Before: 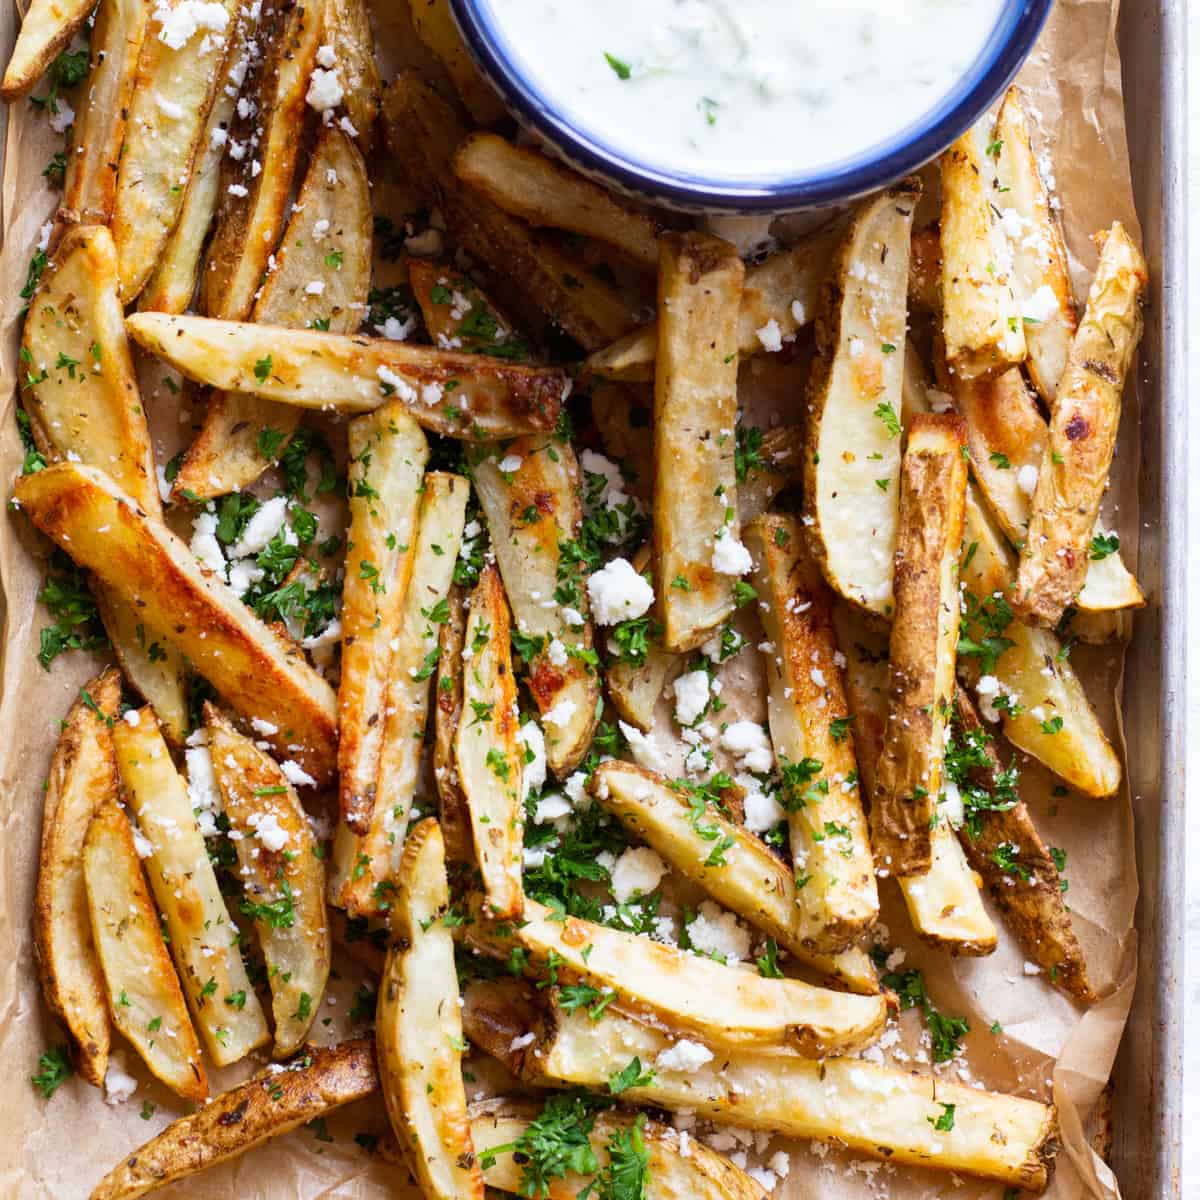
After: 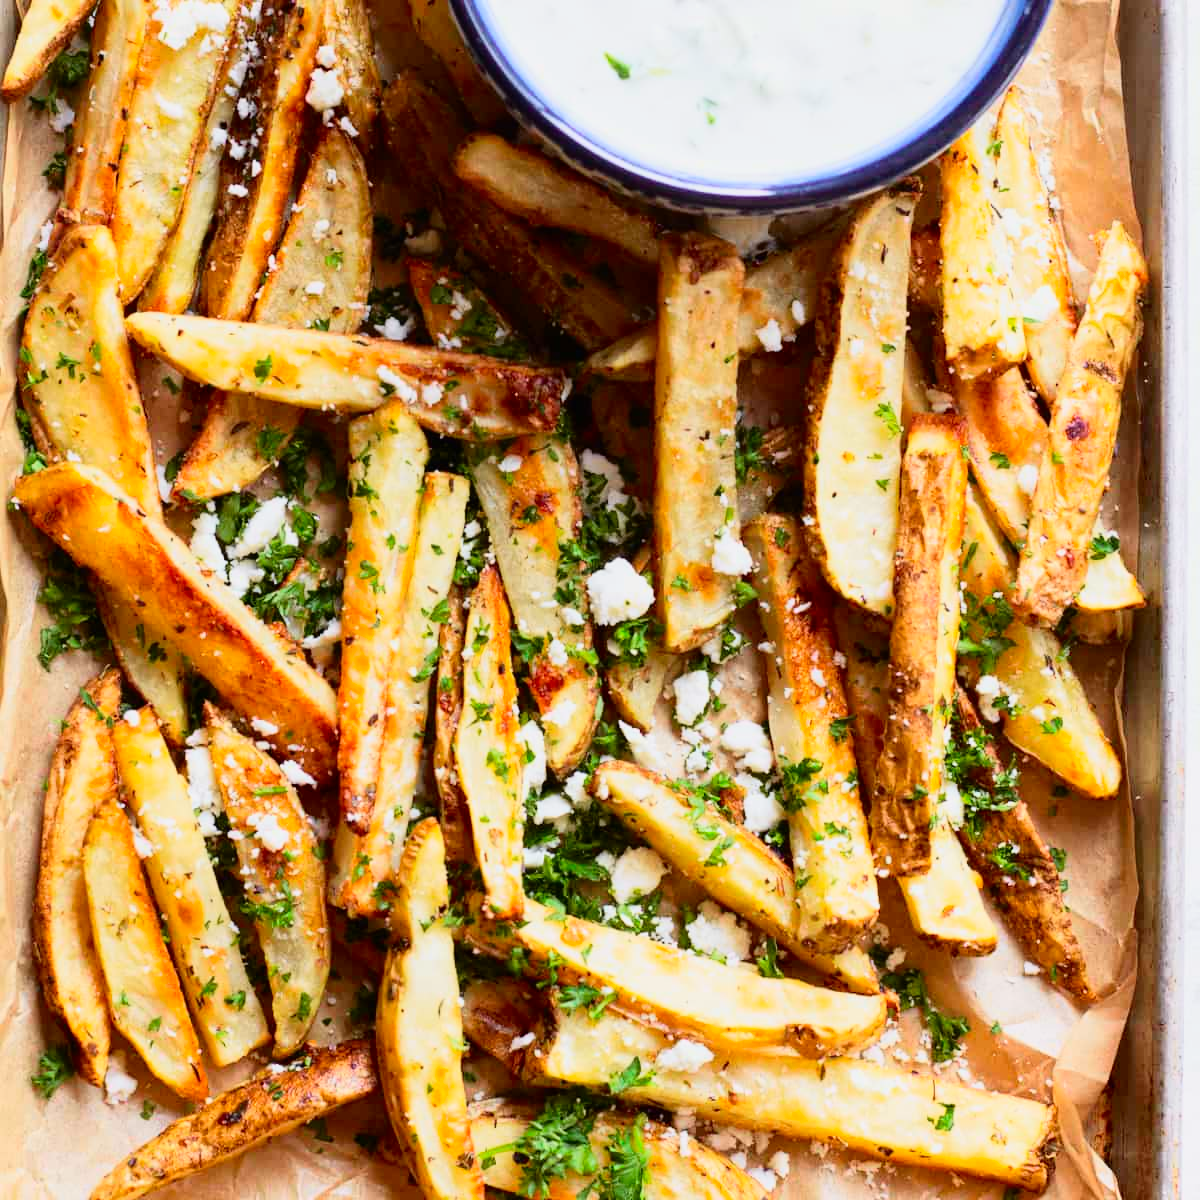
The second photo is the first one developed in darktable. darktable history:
tone curve: curves: ch0 [(0, 0.005) (0.103, 0.081) (0.196, 0.197) (0.391, 0.469) (0.491, 0.585) (0.638, 0.751) (0.822, 0.886) (0.997, 0.959)]; ch1 [(0, 0) (0.172, 0.123) (0.324, 0.253) (0.396, 0.388) (0.474, 0.479) (0.499, 0.498) (0.529, 0.528) (0.579, 0.614) (0.633, 0.677) (0.812, 0.856) (1, 1)]; ch2 [(0, 0) (0.411, 0.424) (0.459, 0.478) (0.5, 0.501) (0.517, 0.526) (0.553, 0.583) (0.609, 0.646) (0.708, 0.768) (0.839, 0.916) (1, 1)], color space Lab, independent channels, preserve colors none
